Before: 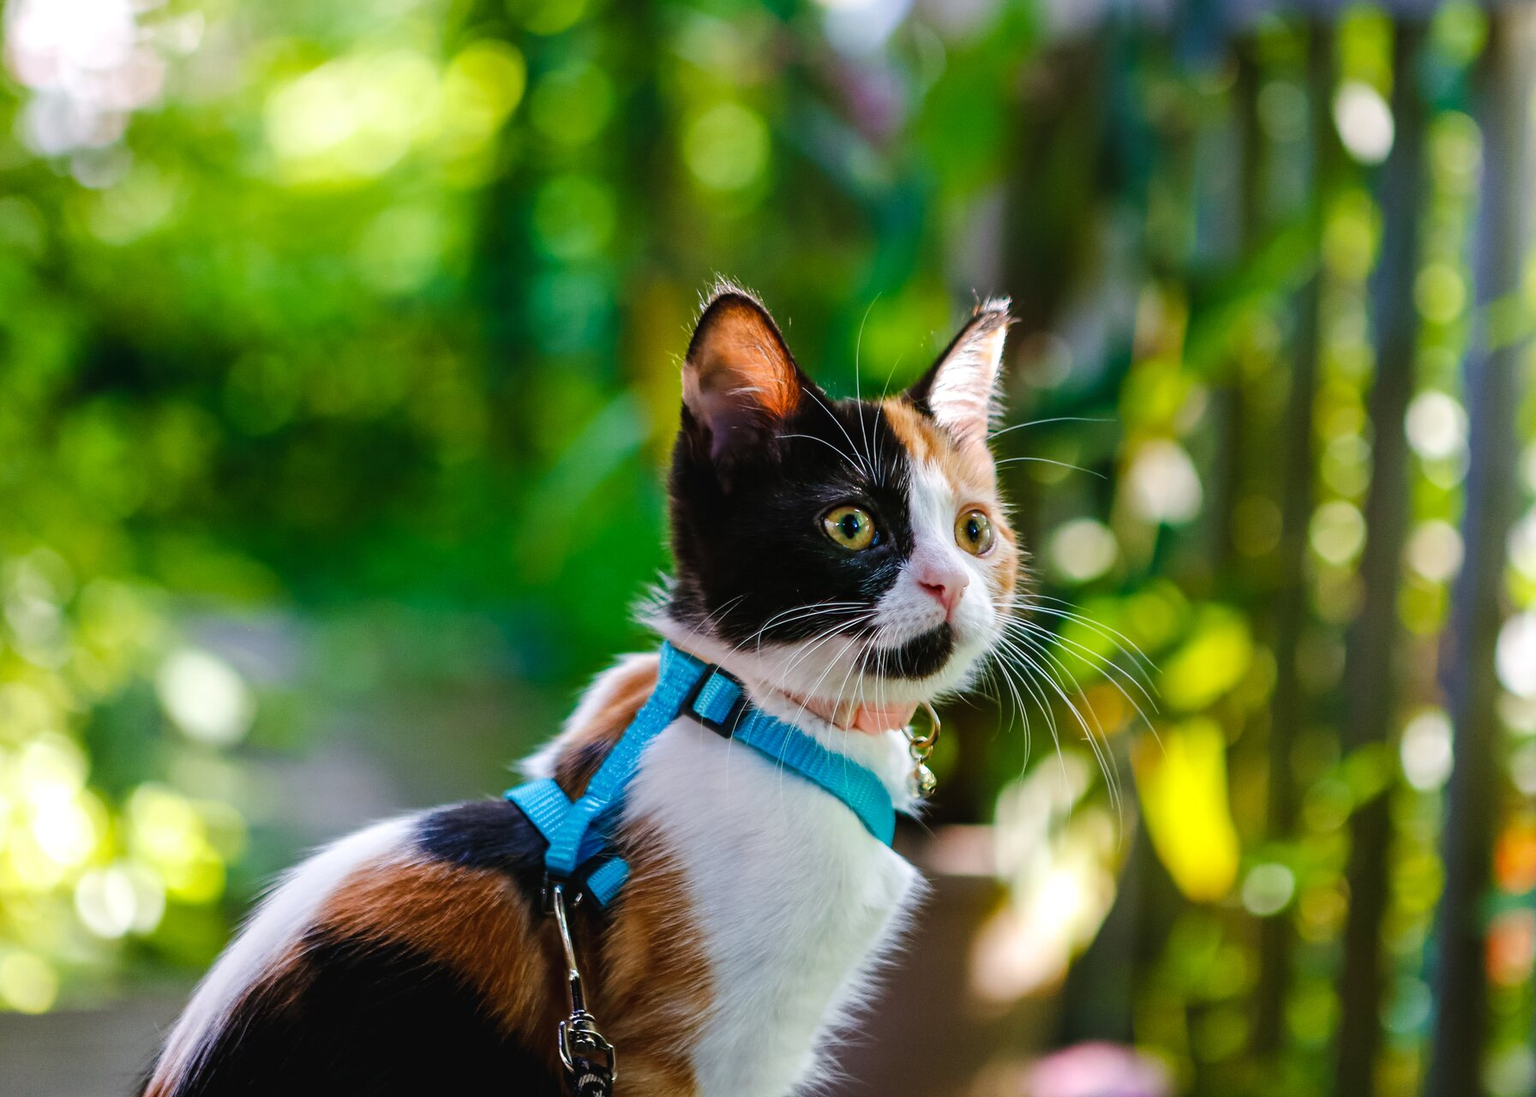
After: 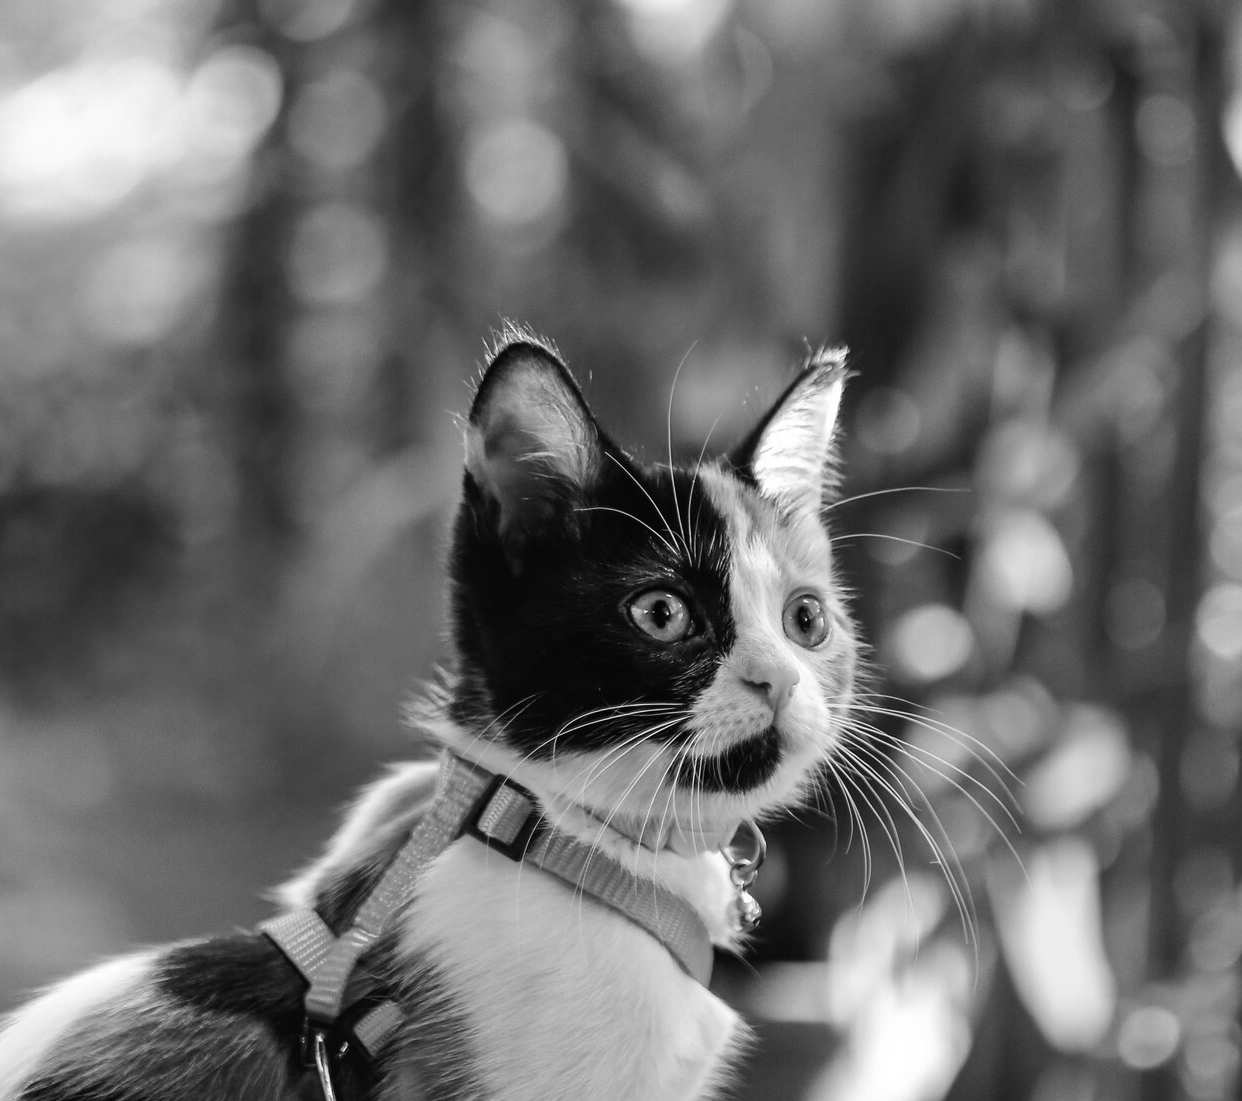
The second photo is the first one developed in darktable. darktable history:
monochrome: on, module defaults
crop: left 18.479%, right 12.2%, bottom 13.971%
